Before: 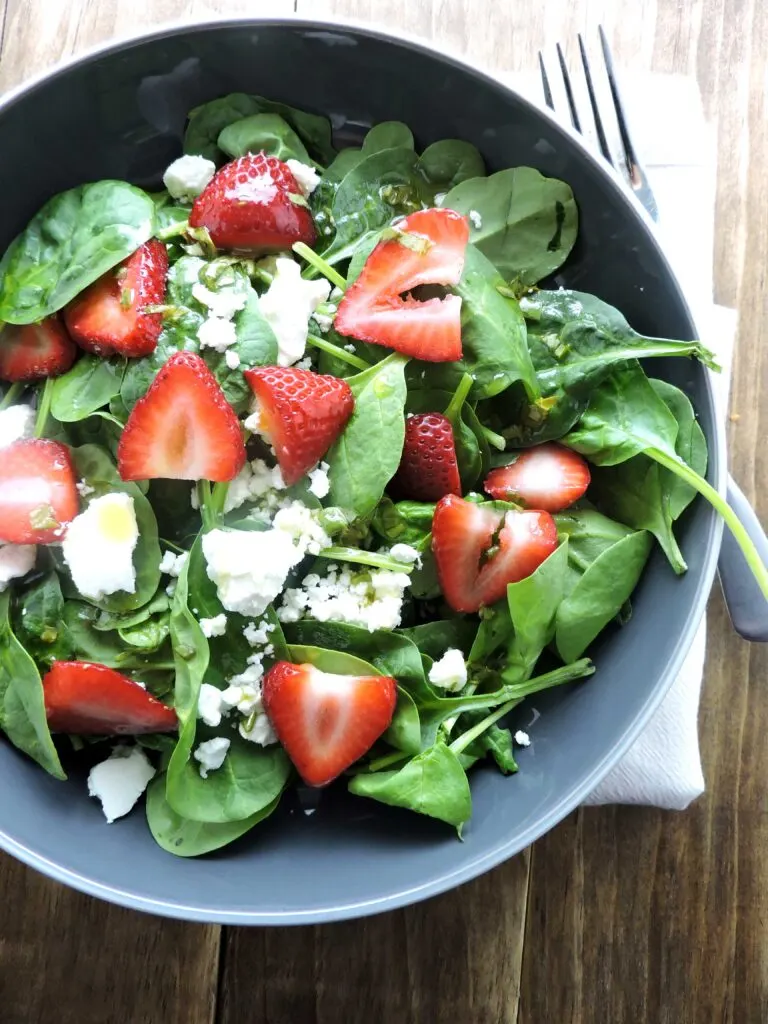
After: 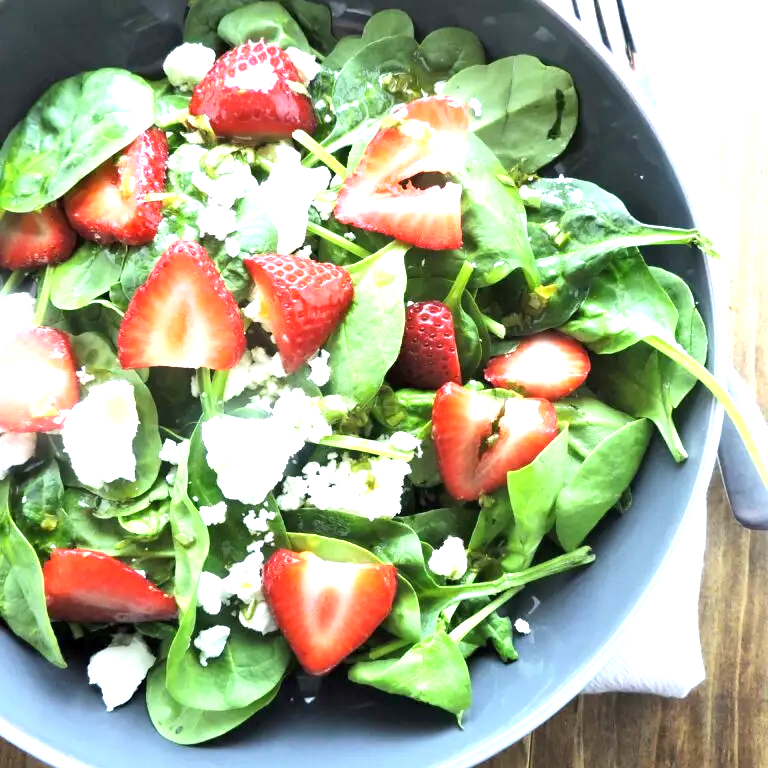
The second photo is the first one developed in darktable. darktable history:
contrast brightness saturation: contrast 0.047, brightness 0.06, saturation 0.008
crop: top 11.017%, bottom 13.928%
exposure: exposure 1.214 EV, compensate highlight preservation false
shadows and highlights: shadows 36.91, highlights -27.77, soften with gaussian
